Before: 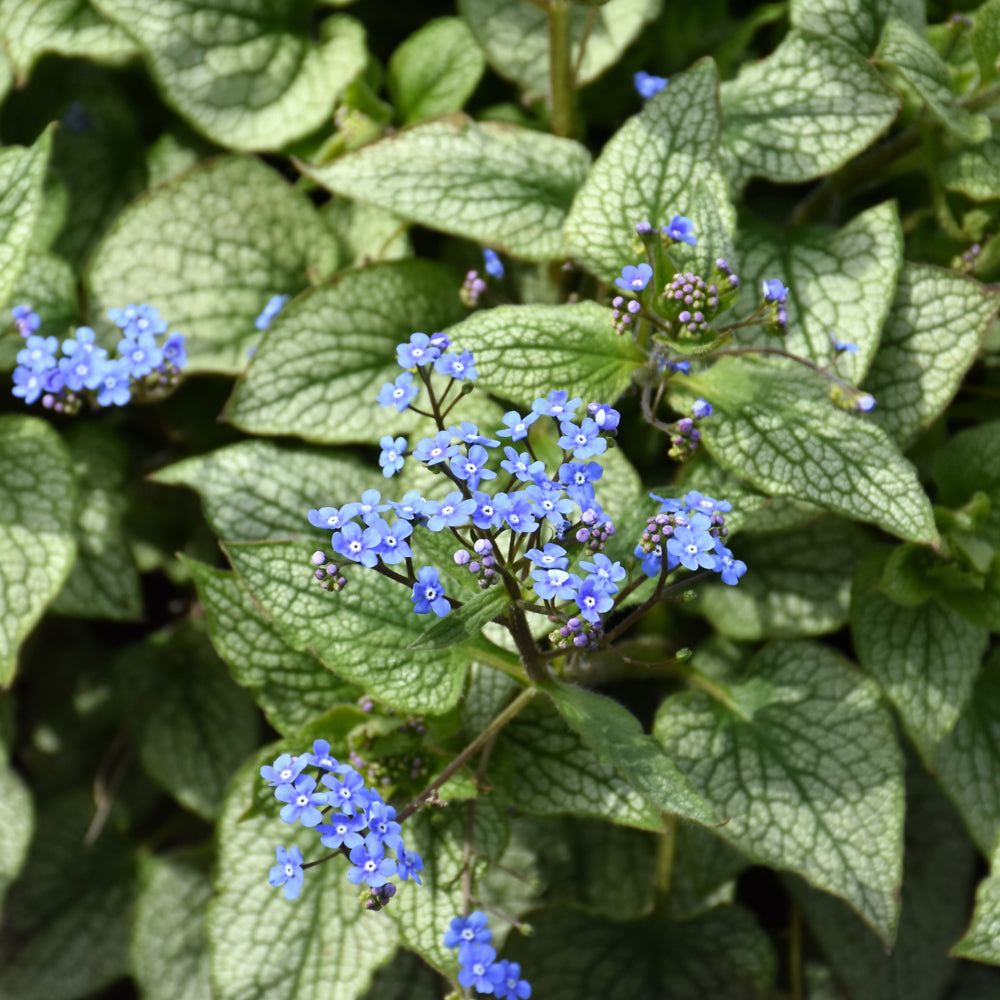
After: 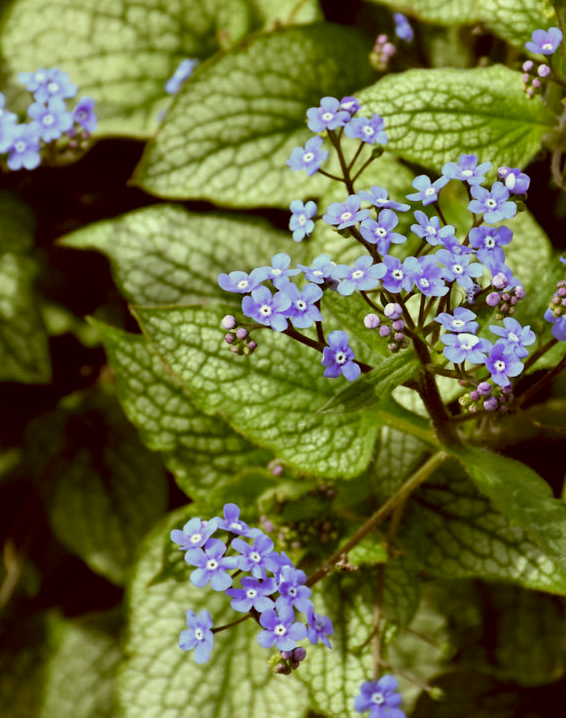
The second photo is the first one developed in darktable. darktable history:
crop: left 9.054%, top 23.649%, right 34.334%, bottom 4.519%
exposure: black level correction 0.009, exposure -0.162 EV, compensate exposure bias true, compensate highlight preservation false
color correction: highlights a* -5.25, highlights b* 9.8, shadows a* 9.43, shadows b* 24.88
